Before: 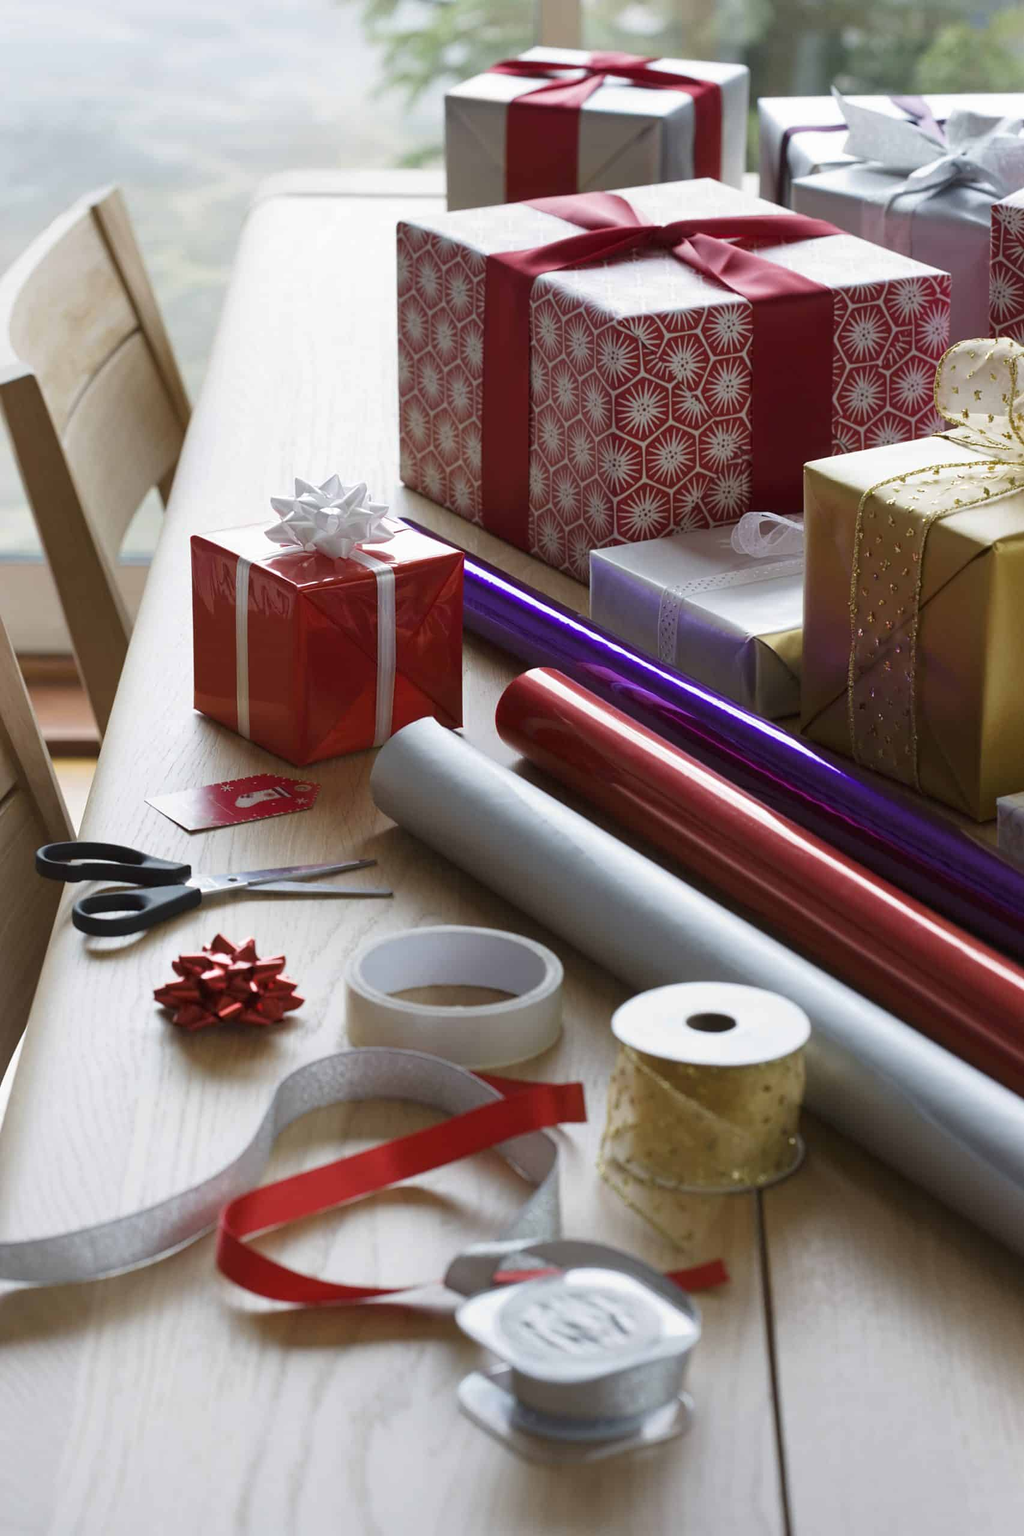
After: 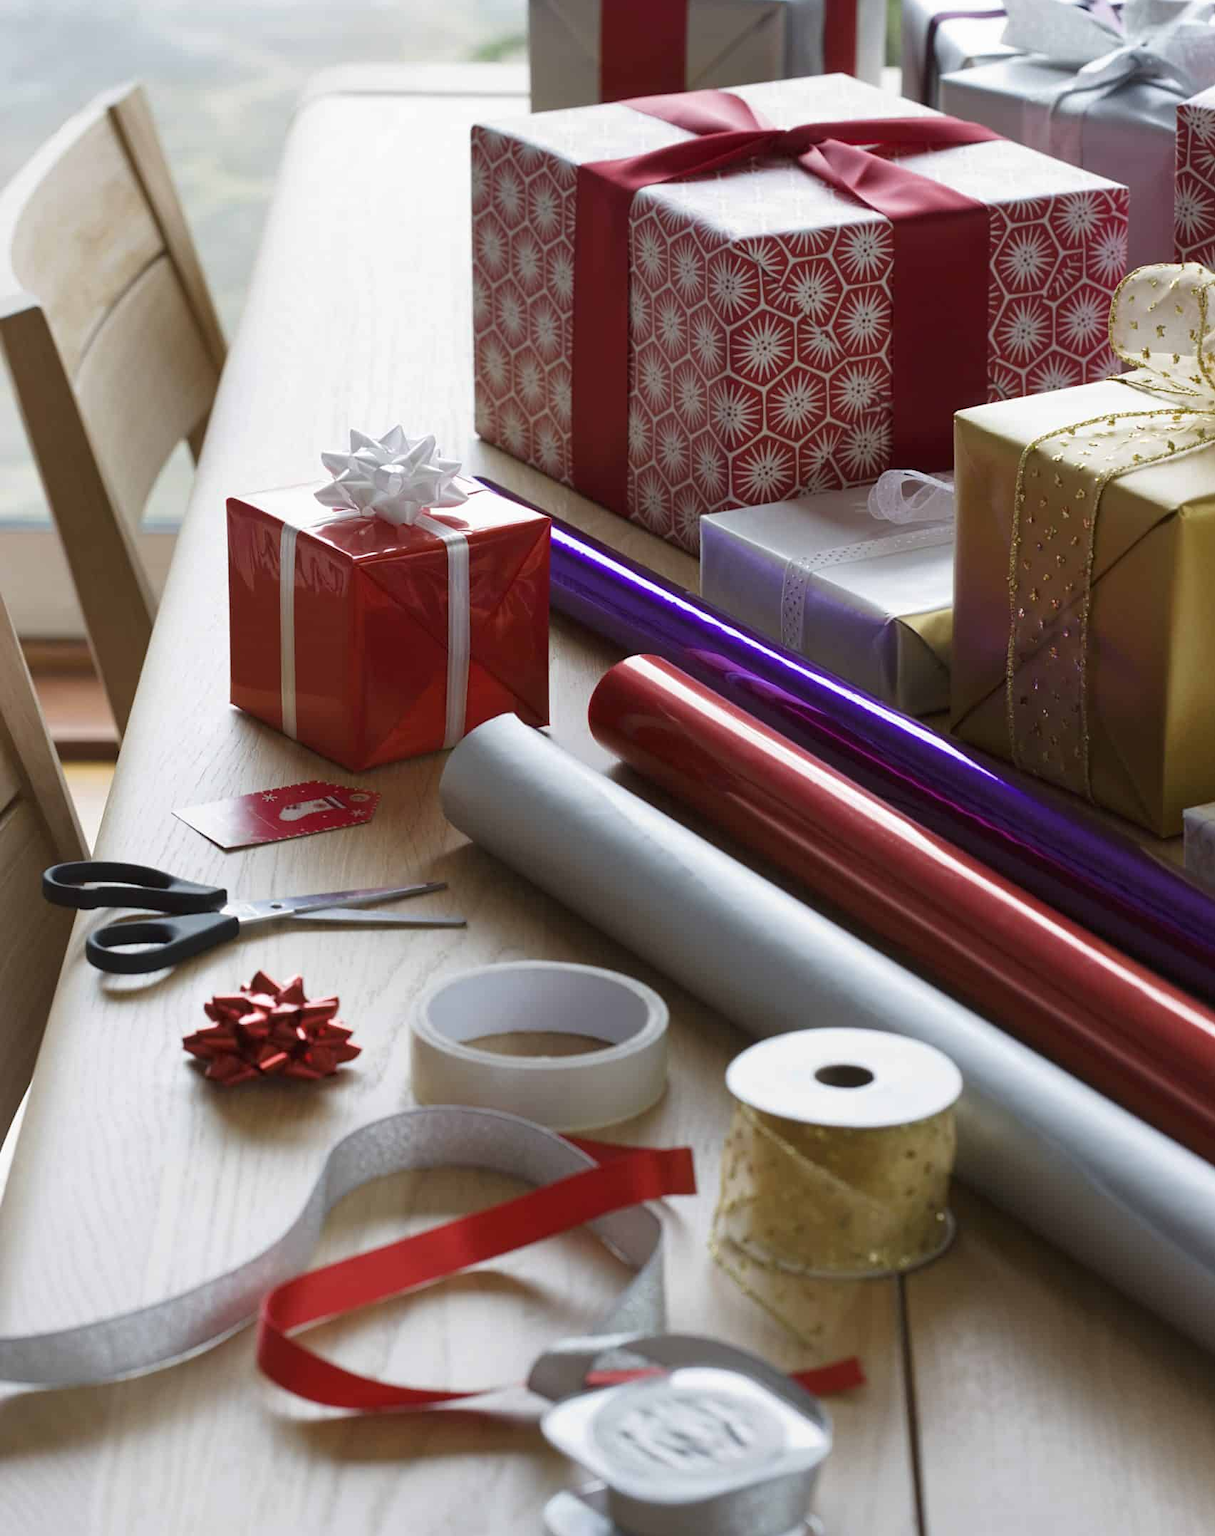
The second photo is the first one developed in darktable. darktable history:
crop: top 7.616%, bottom 8.163%
